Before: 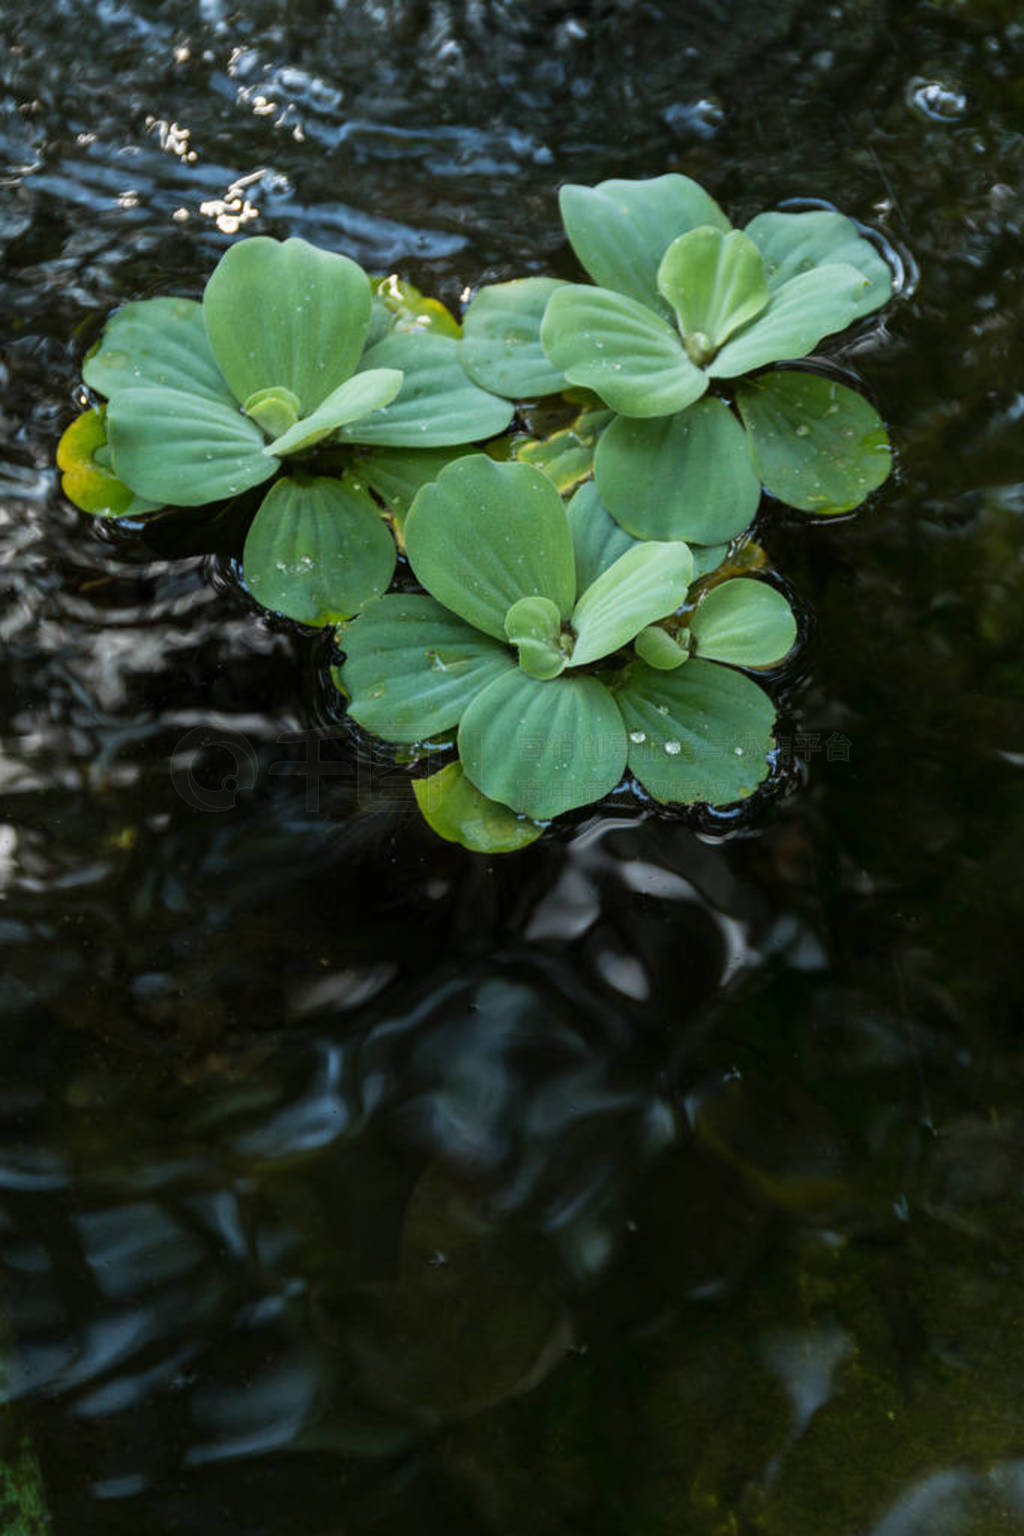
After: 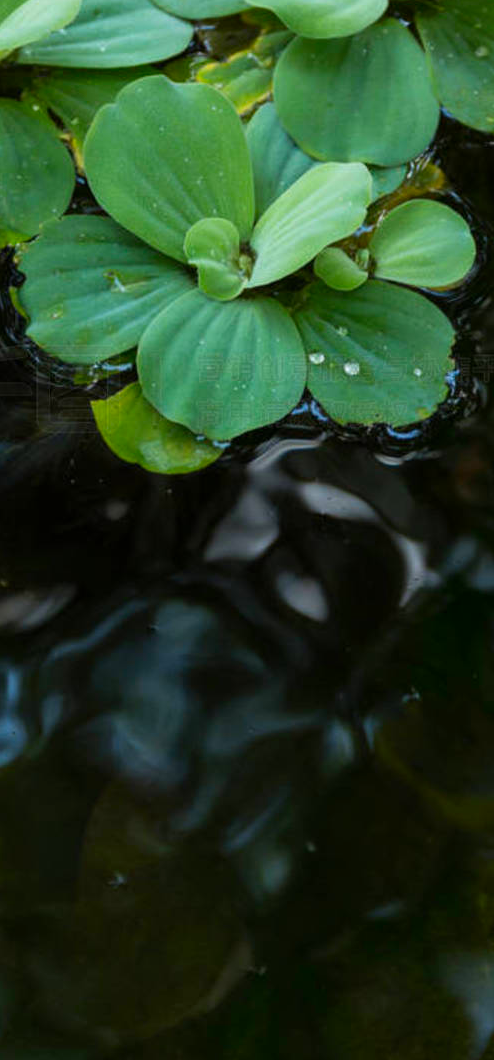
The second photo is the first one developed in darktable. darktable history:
crop: left 31.415%, top 24.736%, right 20.295%, bottom 6.241%
color correction: highlights b* 0.066, saturation 1.29
